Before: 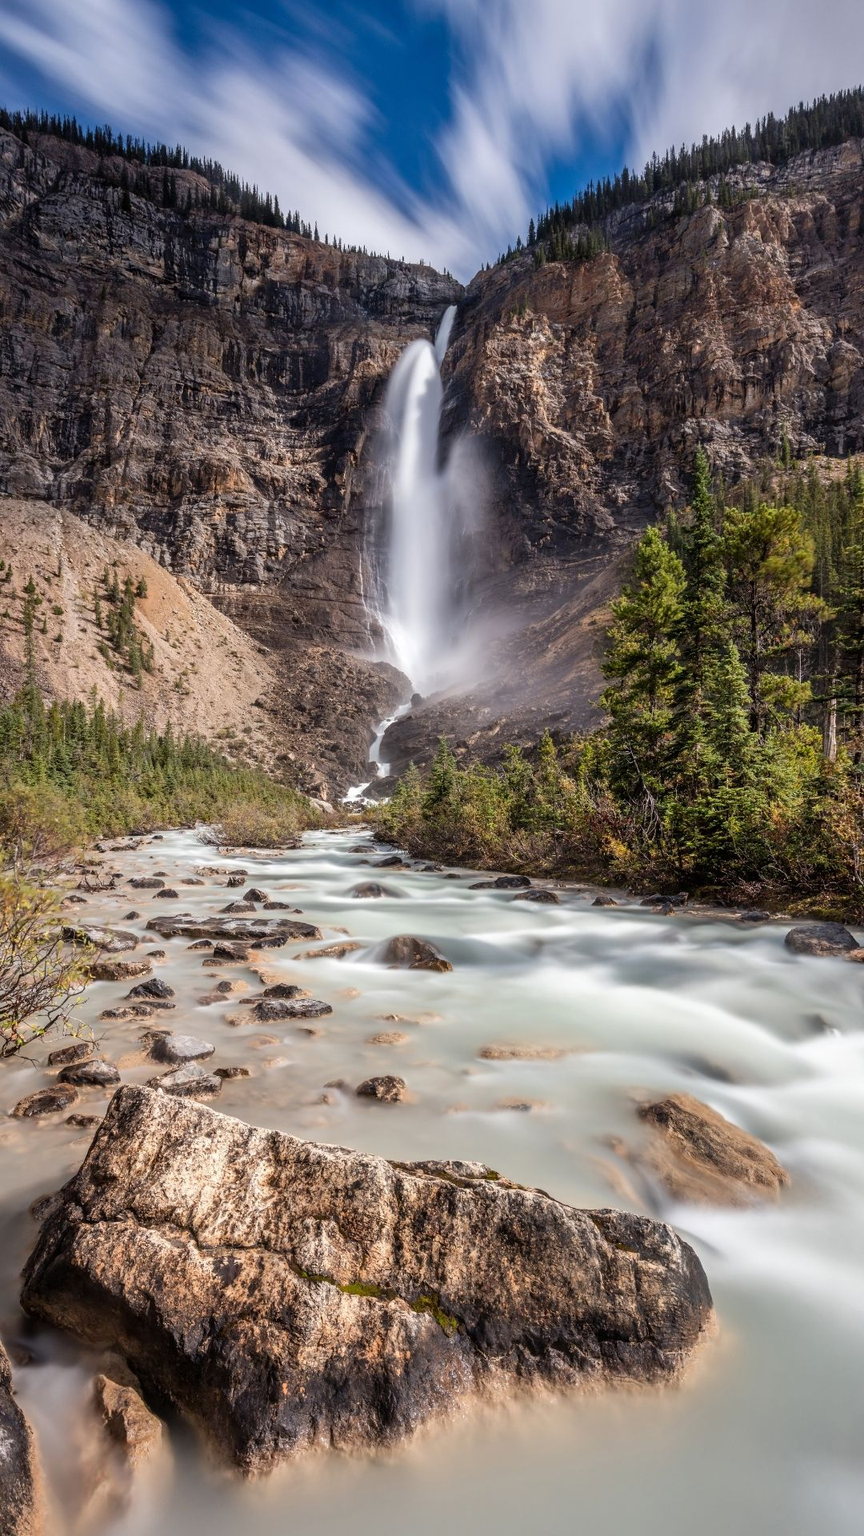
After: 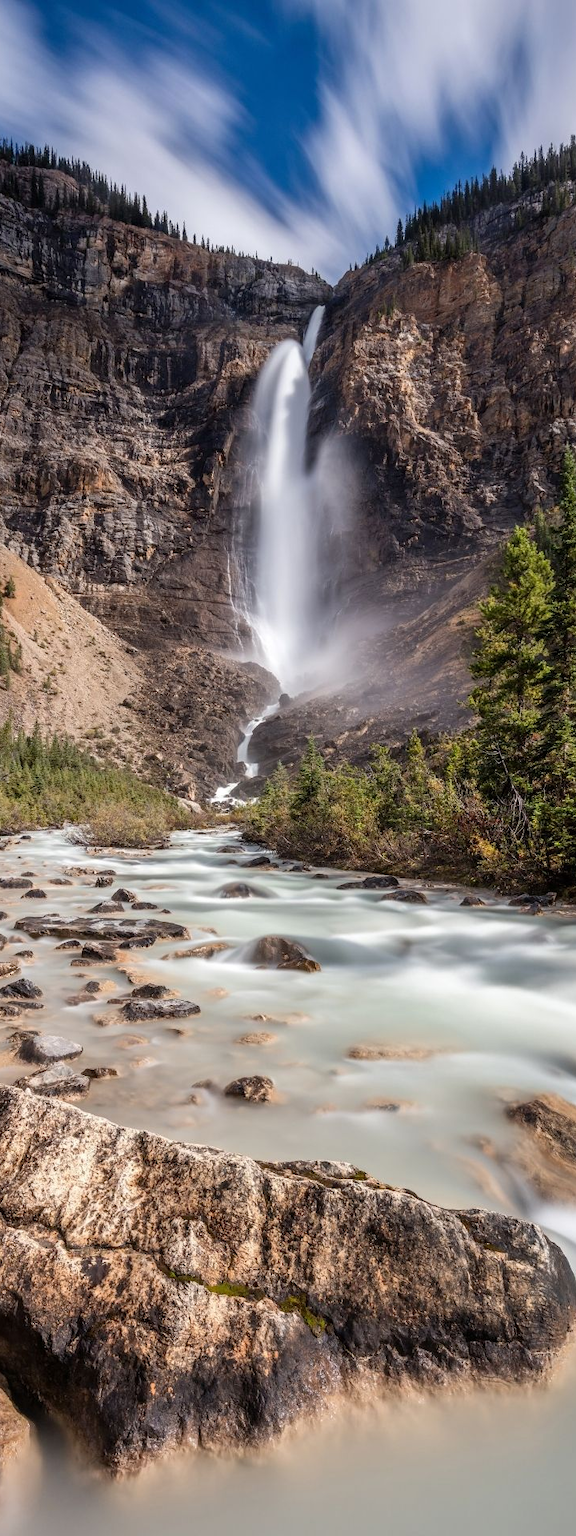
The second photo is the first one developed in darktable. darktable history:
crop and rotate: left 15.291%, right 17.926%
